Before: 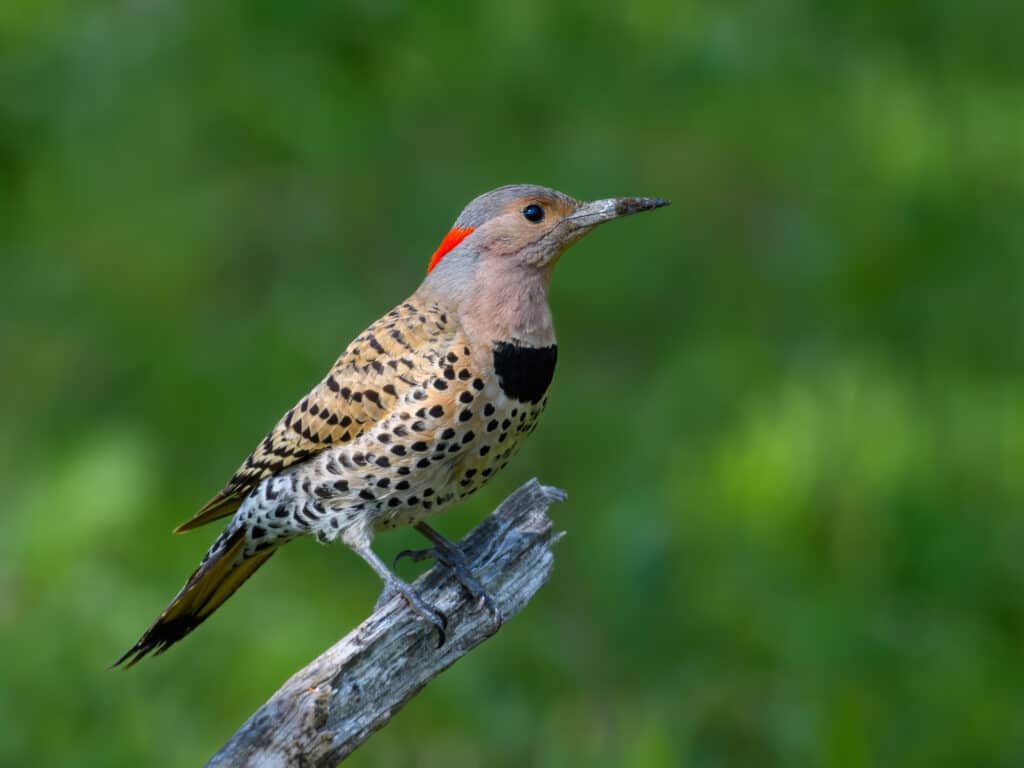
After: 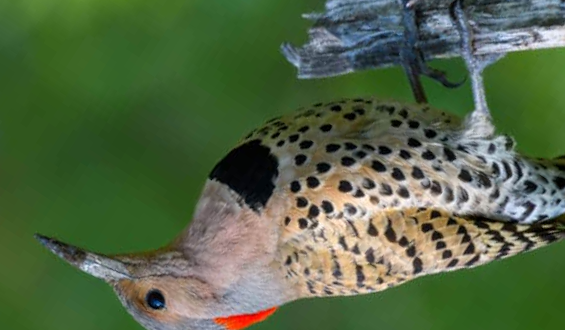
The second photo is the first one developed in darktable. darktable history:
crop and rotate: angle 147.03°, left 9.218%, top 15.662%, right 4.369%, bottom 16.987%
